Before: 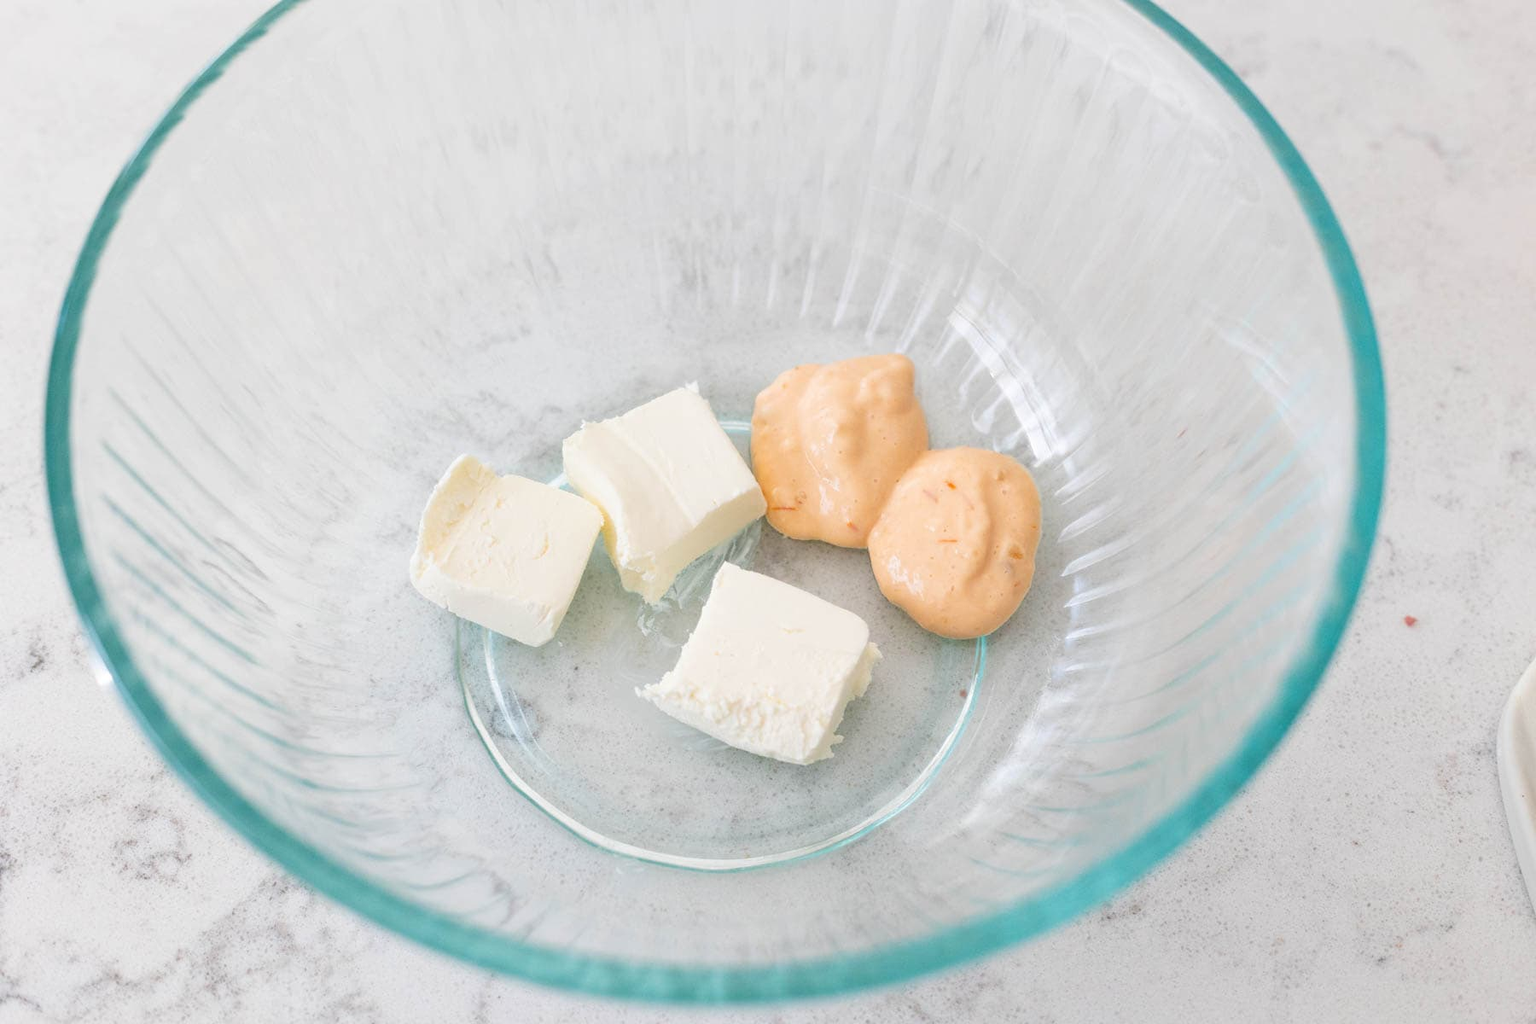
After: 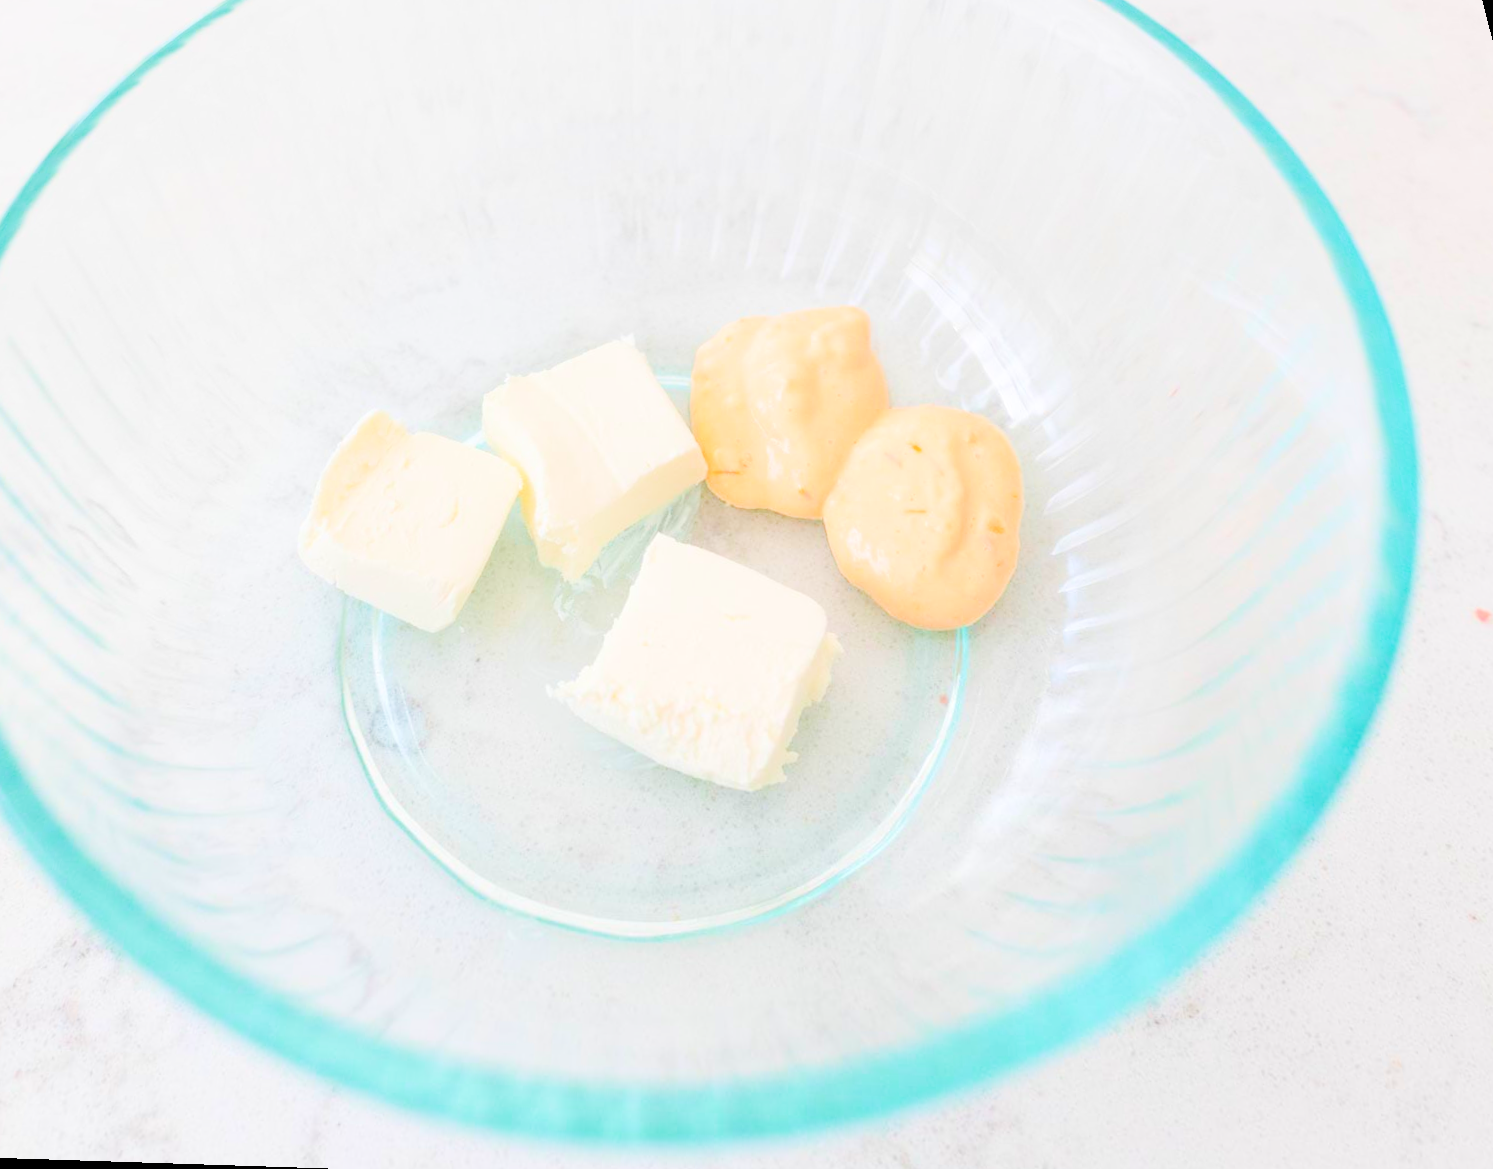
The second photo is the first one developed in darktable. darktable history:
contrast brightness saturation: brightness 1
velvia: on, module defaults
rotate and perspective: rotation 0.72°, lens shift (vertical) -0.352, lens shift (horizontal) -0.051, crop left 0.152, crop right 0.859, crop top 0.019, crop bottom 0.964
base curve: curves: ch0 [(0, 0) (0.073, 0.04) (0.157, 0.139) (0.492, 0.492) (0.758, 0.758) (1, 1)], preserve colors none
